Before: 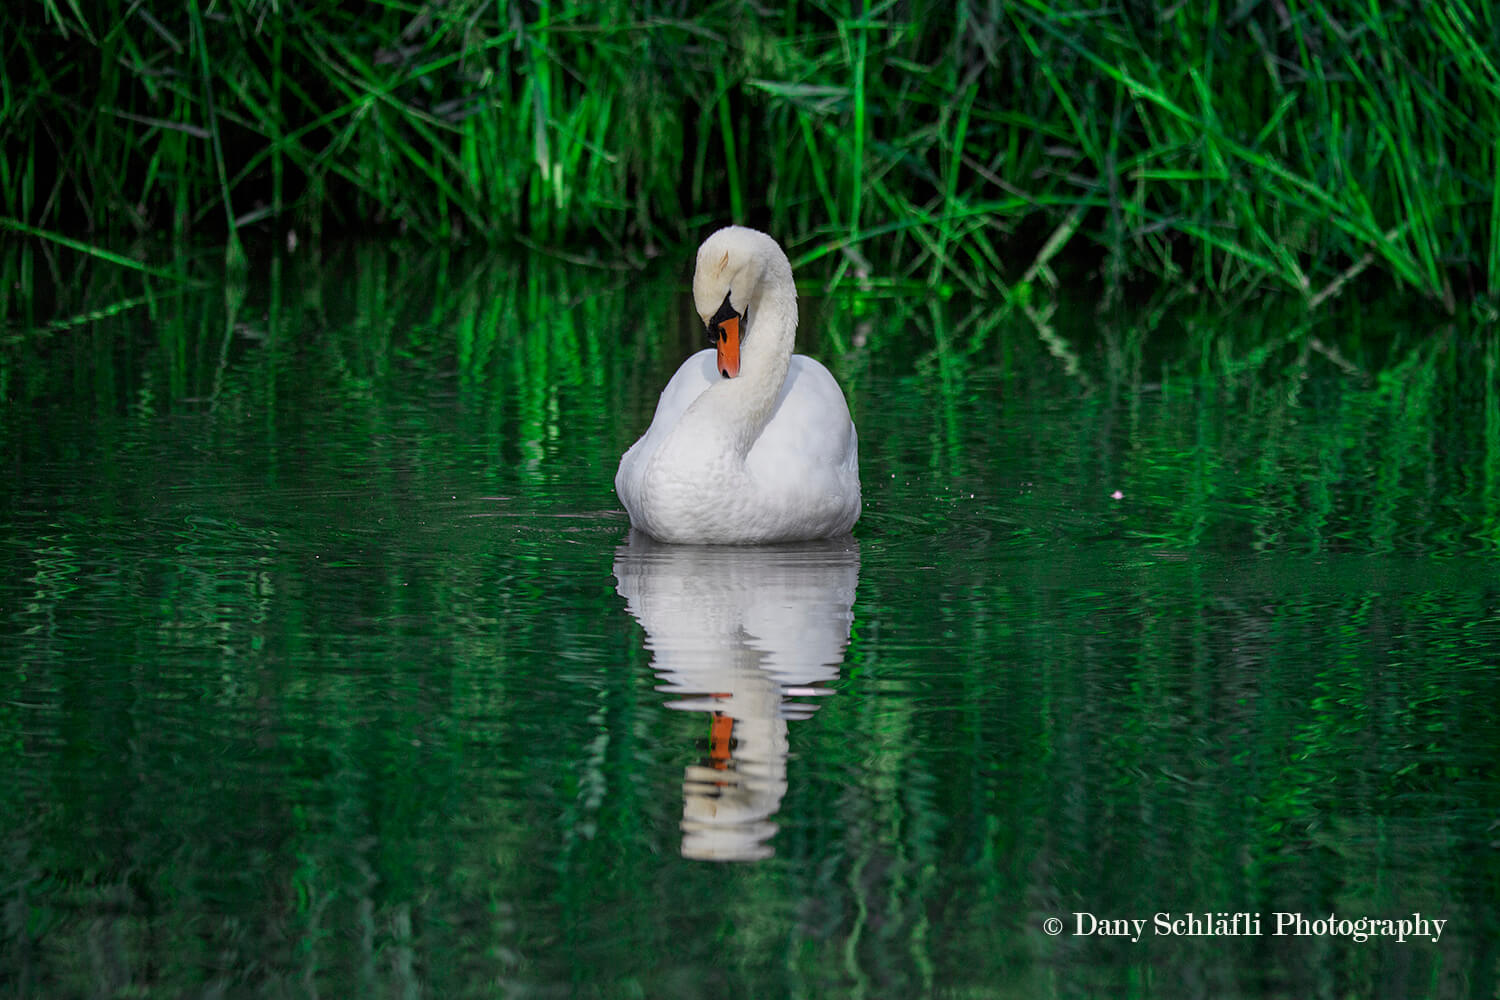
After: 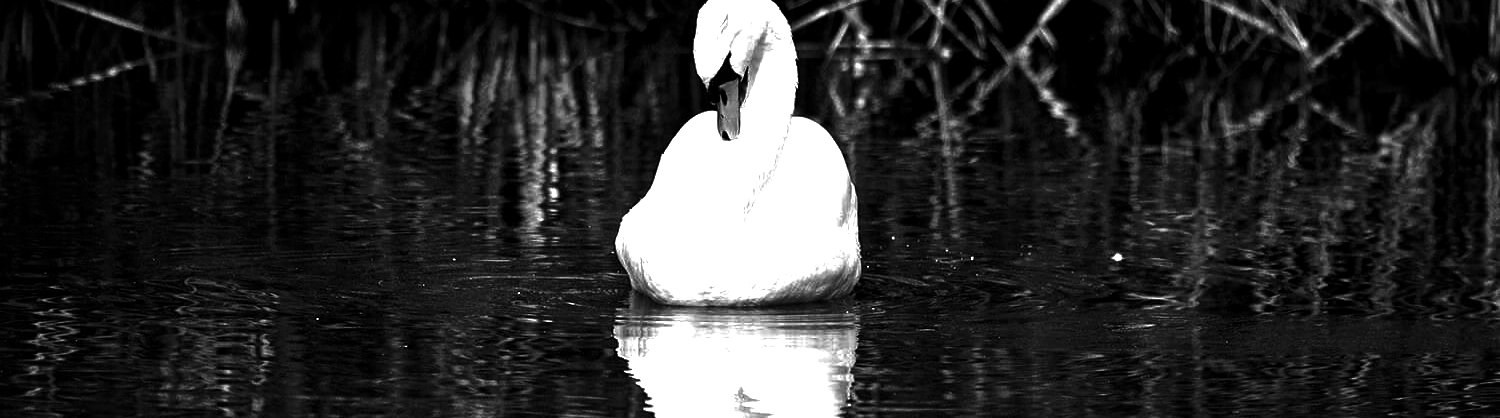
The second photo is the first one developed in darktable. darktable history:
crop and rotate: top 23.84%, bottom 34.294%
contrast brightness saturation: contrast 0.02, brightness -1, saturation -1
exposure: black level correction 0, exposure 1.7 EV, compensate exposure bias true, compensate highlight preservation false
local contrast: mode bilateral grid, contrast 20, coarseness 50, detail 130%, midtone range 0.2
